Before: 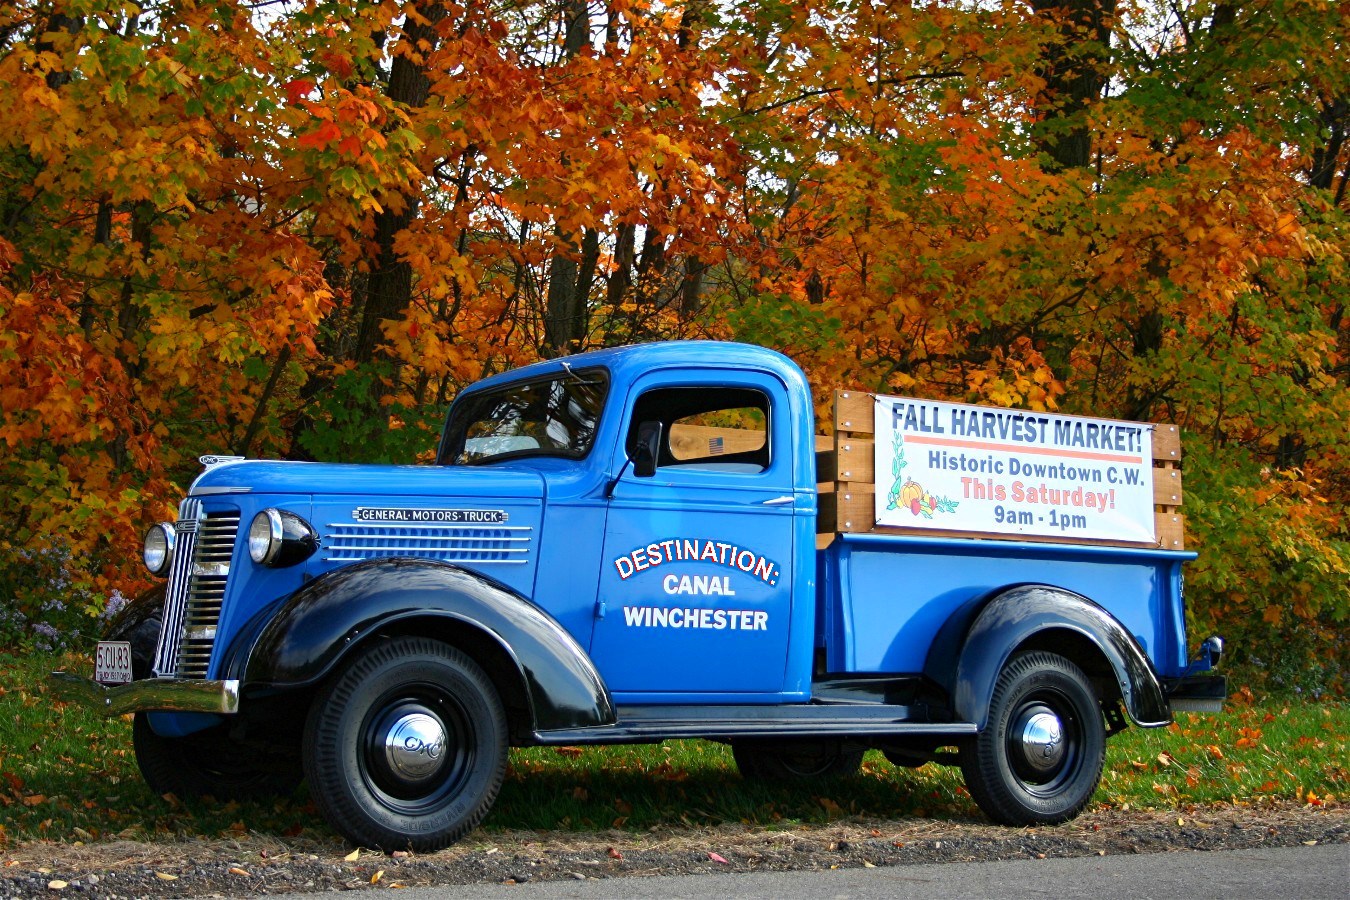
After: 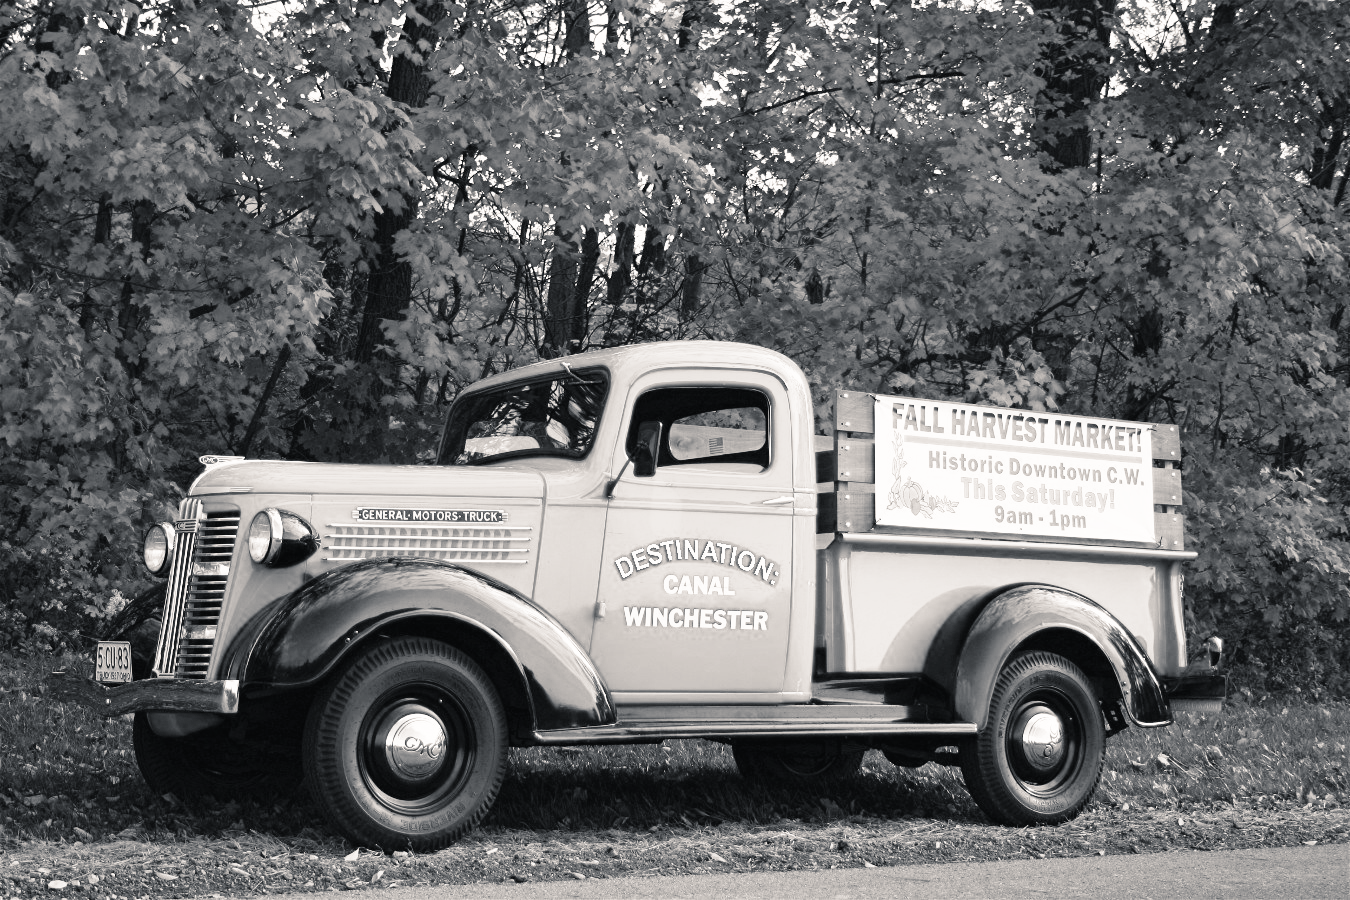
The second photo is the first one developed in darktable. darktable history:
color balance rgb: shadows lift › chroma 2%, shadows lift › hue 250°, power › hue 326.4°, highlights gain › chroma 2%, highlights gain › hue 64.8°, global offset › luminance 0.5%, global offset › hue 58.8°, perceptual saturation grading › highlights -25%, perceptual saturation grading › shadows 30%, global vibrance 15%
color calibration: output gray [0.253, 0.26, 0.487, 0], gray › normalize channels true, illuminant same as pipeline (D50), adaptation XYZ, x 0.346, y 0.359, gamut compression 0
velvia: on, module defaults
filmic rgb: middle gray luminance 9.23%, black relative exposure -10.55 EV, white relative exposure 3.45 EV, threshold 6 EV, target black luminance 0%, hardness 5.98, latitude 59.69%, contrast 1.087, highlights saturation mix 5%, shadows ↔ highlights balance 29.23%, add noise in highlights 0, color science v3 (2019), use custom middle-gray values true, iterations of high-quality reconstruction 0, contrast in highlights soft, enable highlight reconstruction true
